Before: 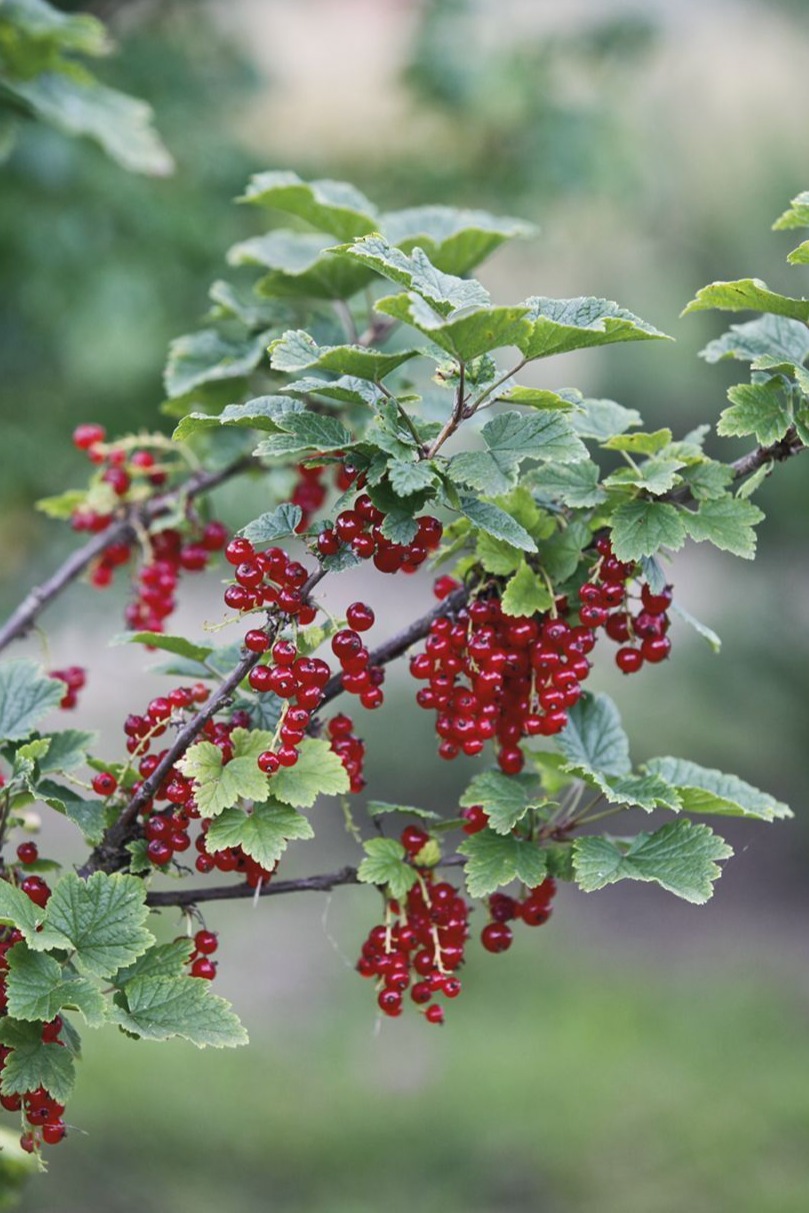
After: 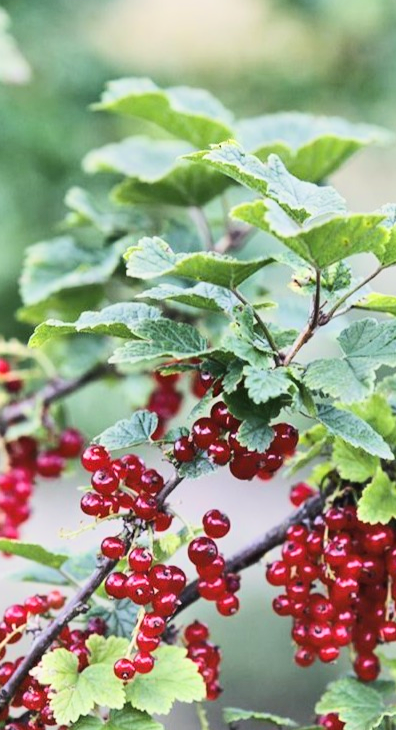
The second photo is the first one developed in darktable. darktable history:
shadows and highlights: radius 263.21, highlights color adjustment 32.98%, soften with gaussian
crop: left 17.861%, top 7.72%, right 33.101%, bottom 32.045%
filmic rgb: black relative exposure -9.64 EV, white relative exposure 3.01 EV, hardness 6.1
tone curve: curves: ch0 [(0, 0.029) (0.071, 0.087) (0.223, 0.265) (0.447, 0.605) (0.654, 0.823) (0.861, 0.943) (1, 0.981)]; ch1 [(0, 0) (0.353, 0.344) (0.447, 0.449) (0.502, 0.501) (0.547, 0.54) (0.57, 0.582) (0.608, 0.608) (0.618, 0.631) (0.657, 0.699) (1, 1)]; ch2 [(0, 0) (0.34, 0.314) (0.456, 0.456) (0.5, 0.503) (0.528, 0.54) (0.557, 0.577) (0.589, 0.626) (1, 1)]
